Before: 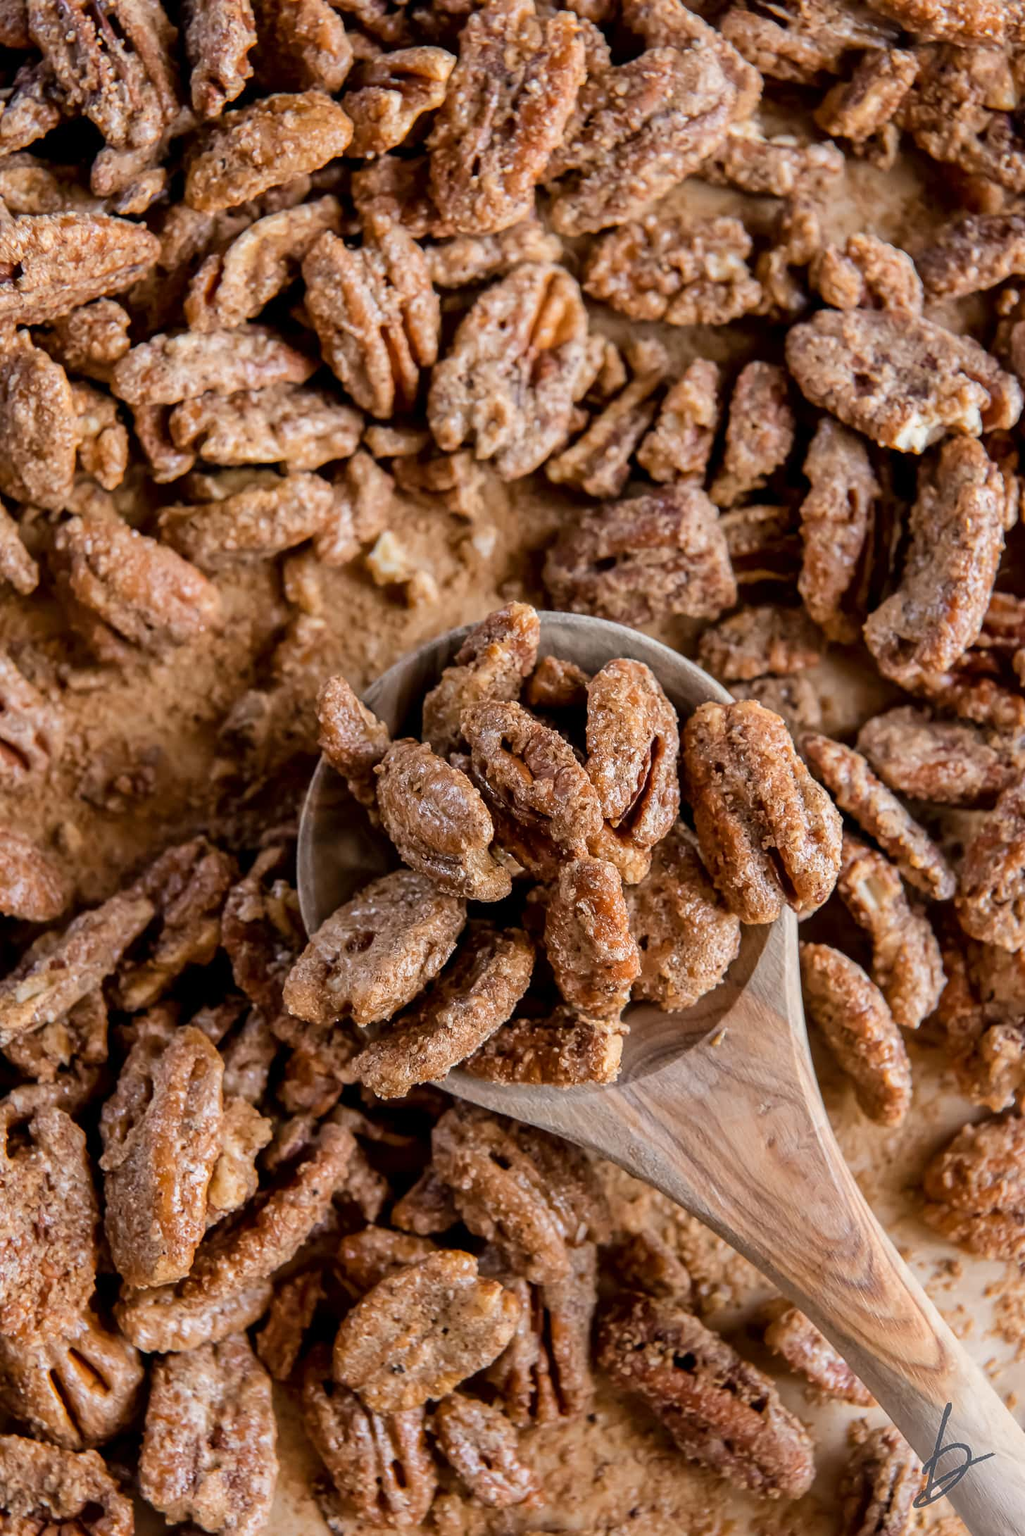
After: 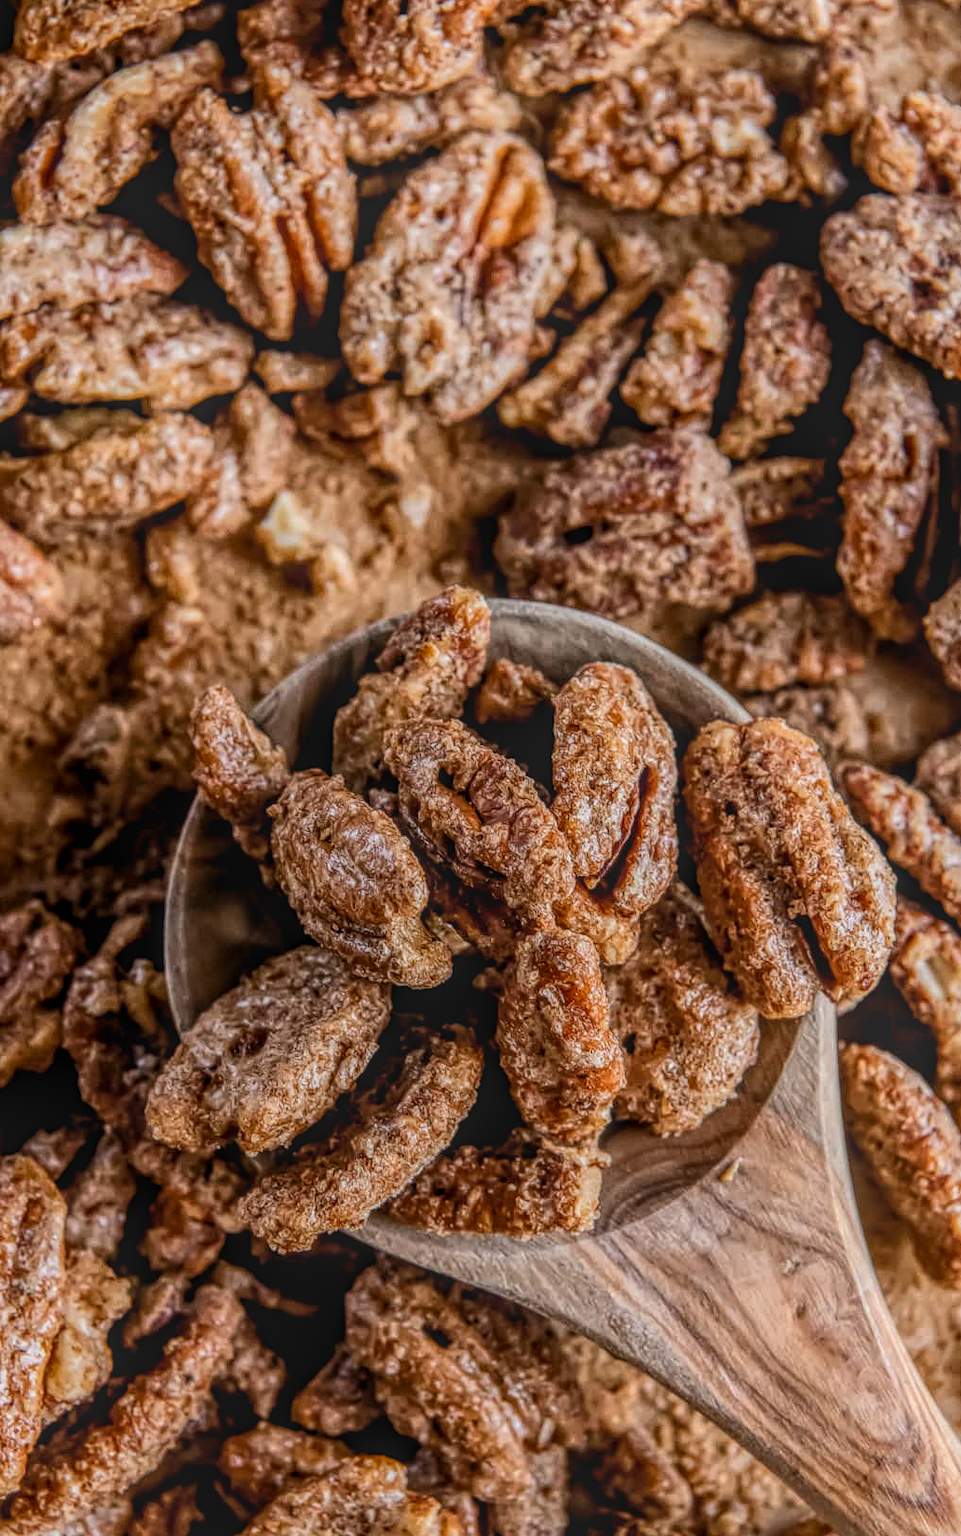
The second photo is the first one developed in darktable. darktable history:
contrast brightness saturation: contrast 0.218
crop and rotate: left 17.043%, top 10.744%, right 13.027%, bottom 14.691%
local contrast: highlights 20%, shadows 25%, detail 200%, midtone range 0.2
levels: levels [0.016, 0.5, 0.996]
